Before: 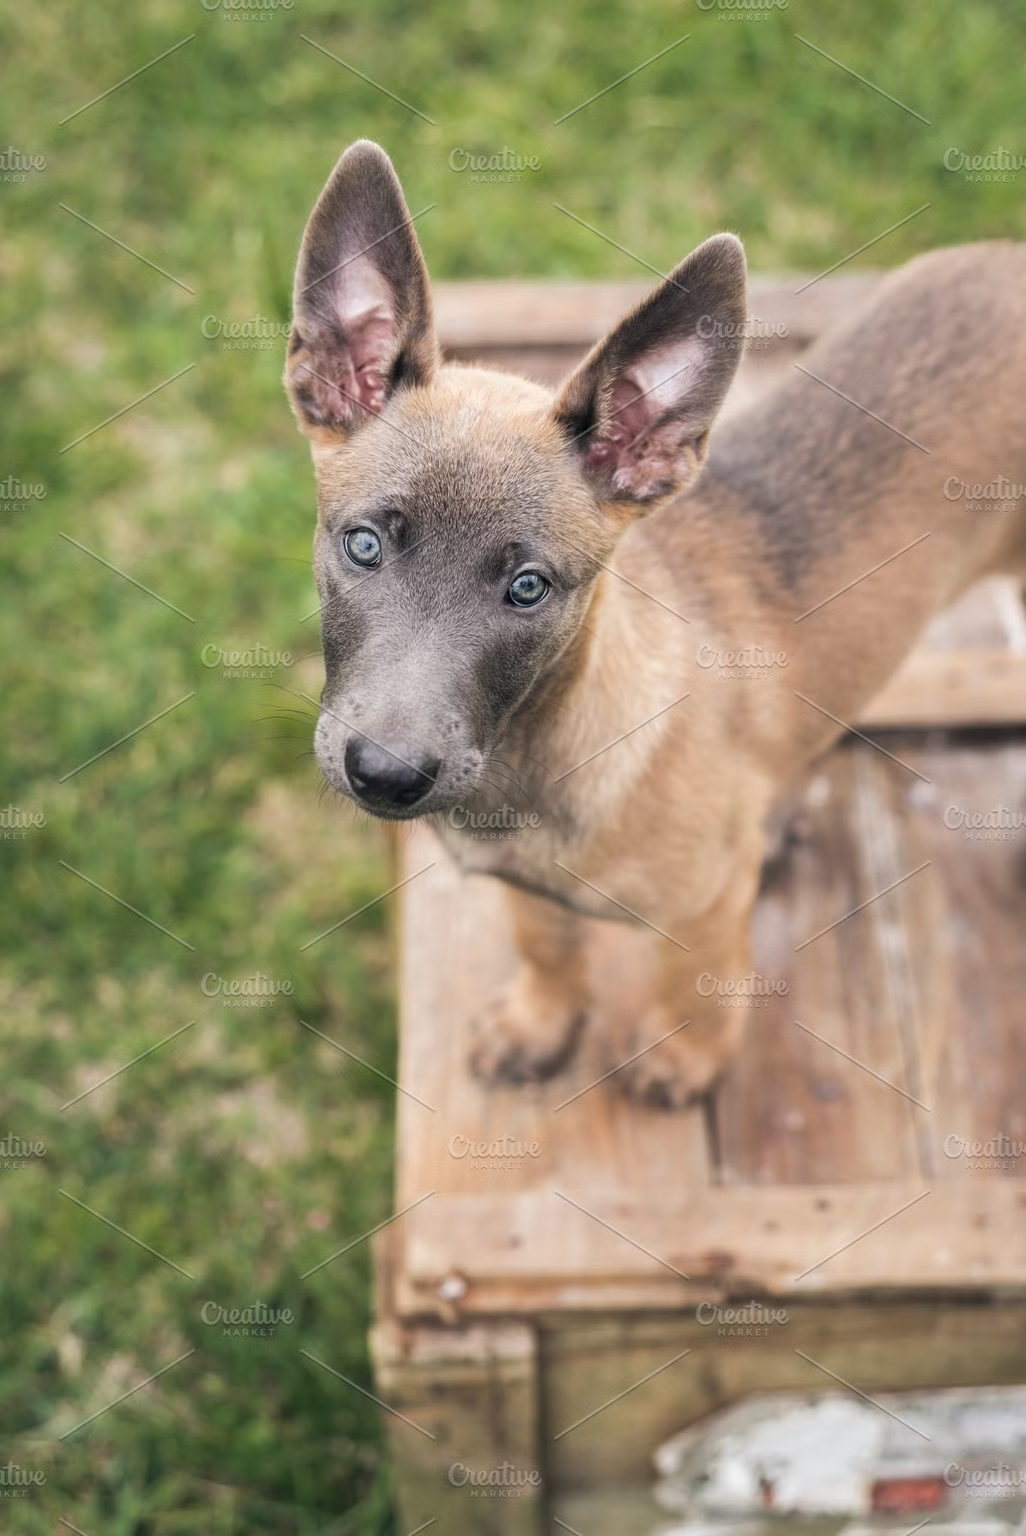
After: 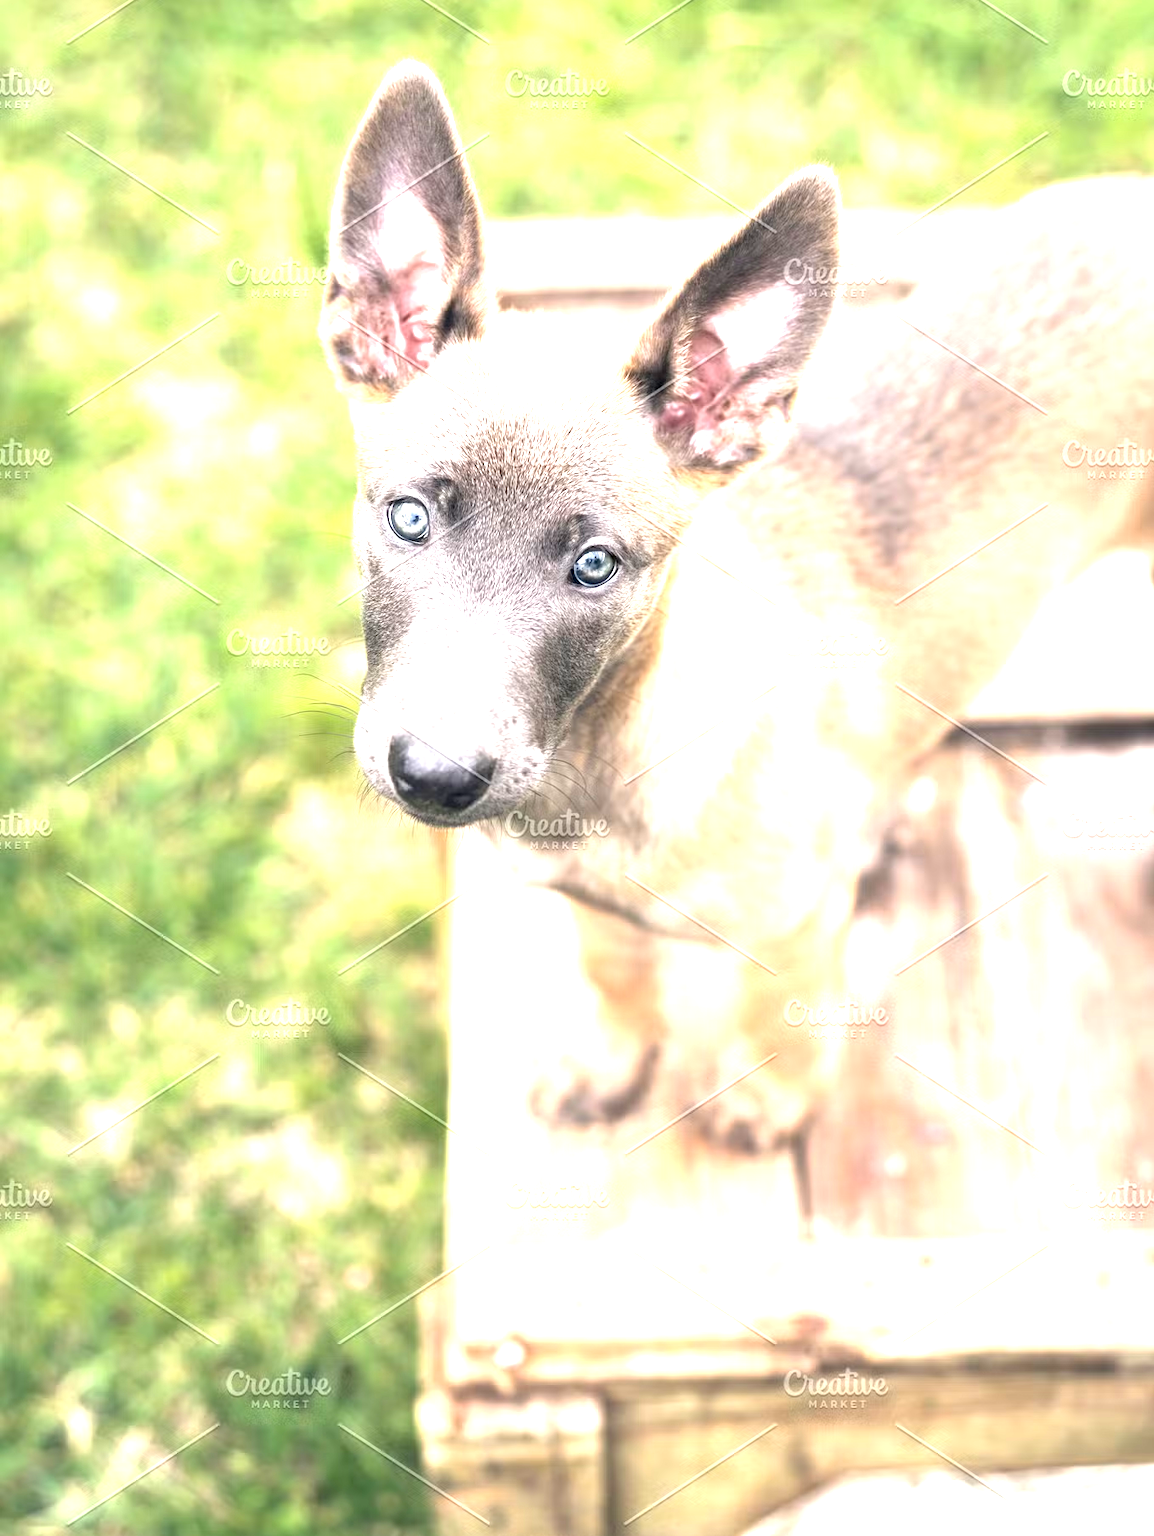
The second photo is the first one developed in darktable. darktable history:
crop and rotate: top 5.609%, bottom 5.609%
exposure: black level correction 0.001, exposure 1.84 EV, compensate highlight preservation false
